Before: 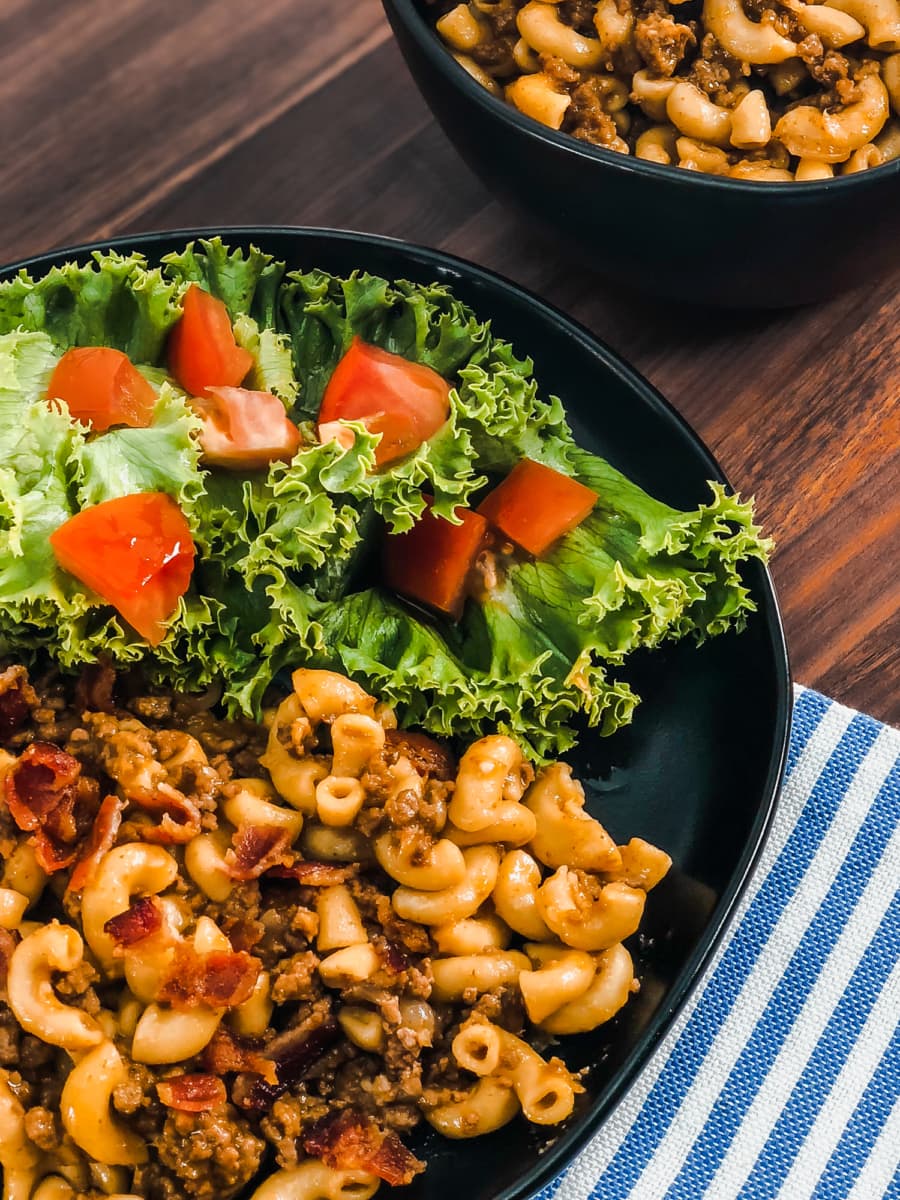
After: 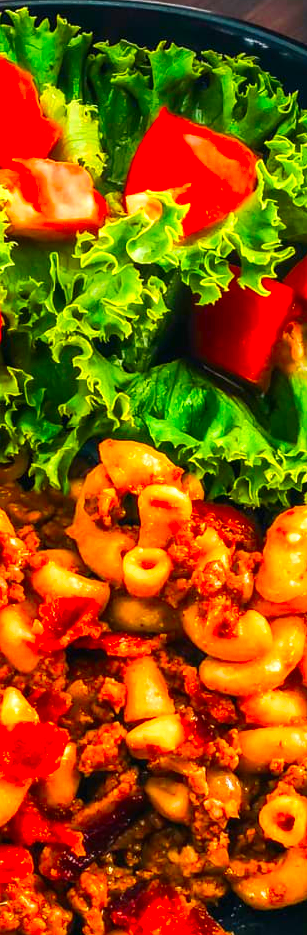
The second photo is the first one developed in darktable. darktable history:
color correction: highlights b* 0.035, saturation 2.2
crop and rotate: left 21.497%, top 19.094%, right 44.337%, bottom 2.965%
exposure: black level correction 0, exposure 0.498 EV, compensate highlight preservation false
